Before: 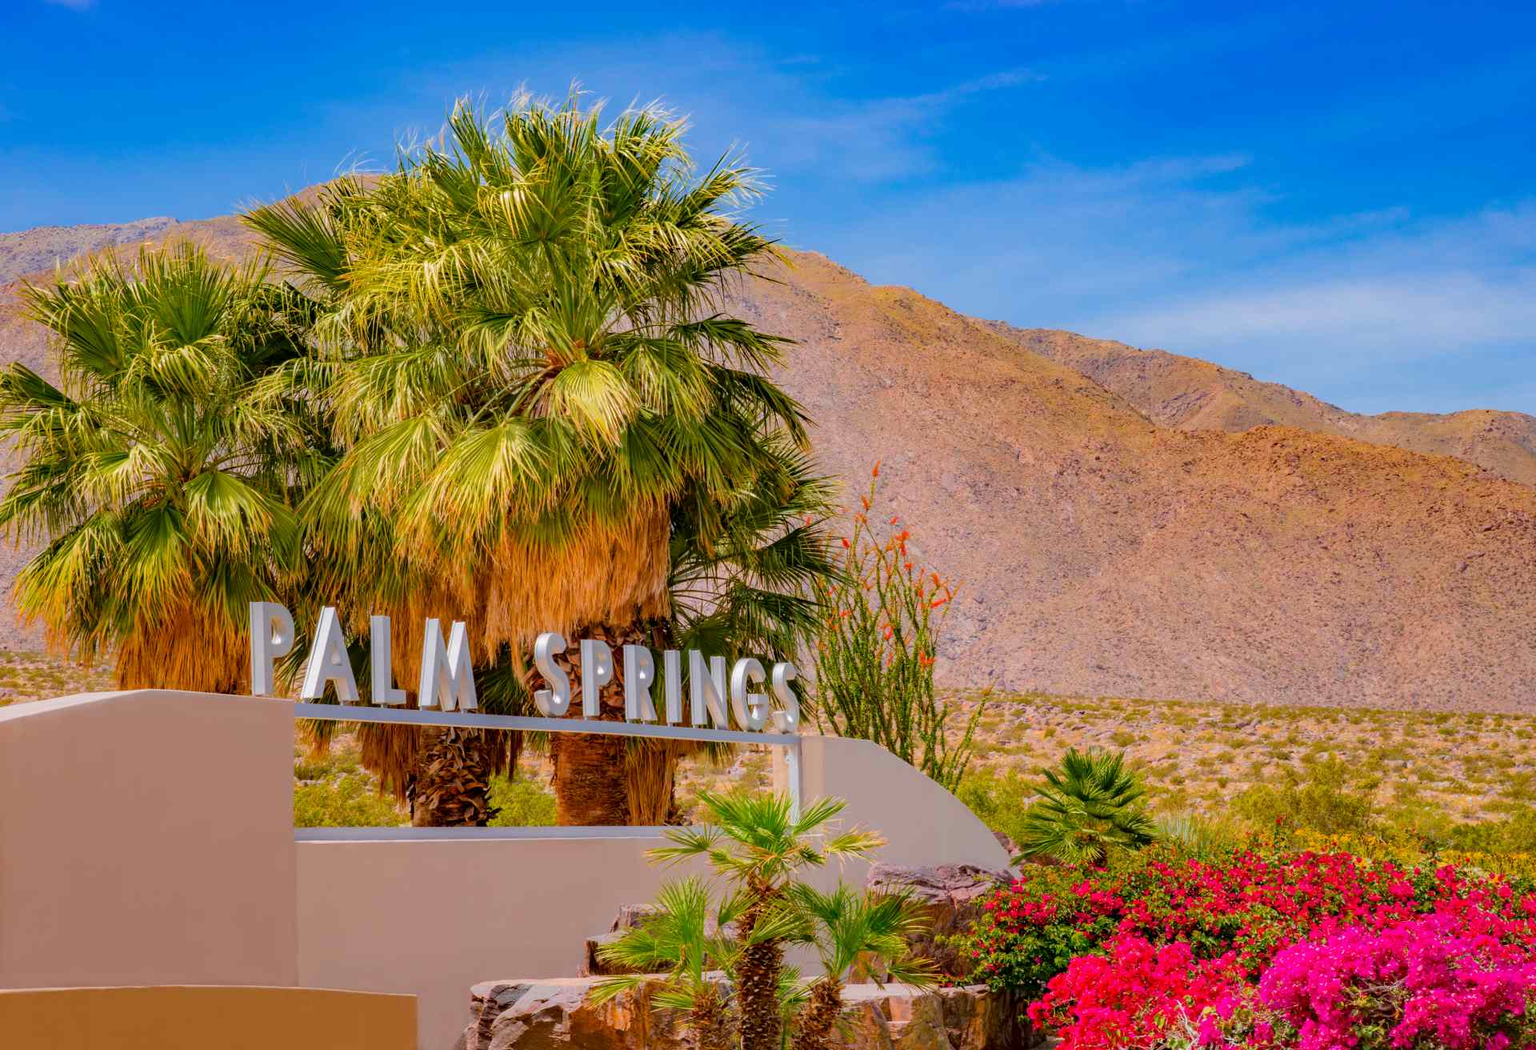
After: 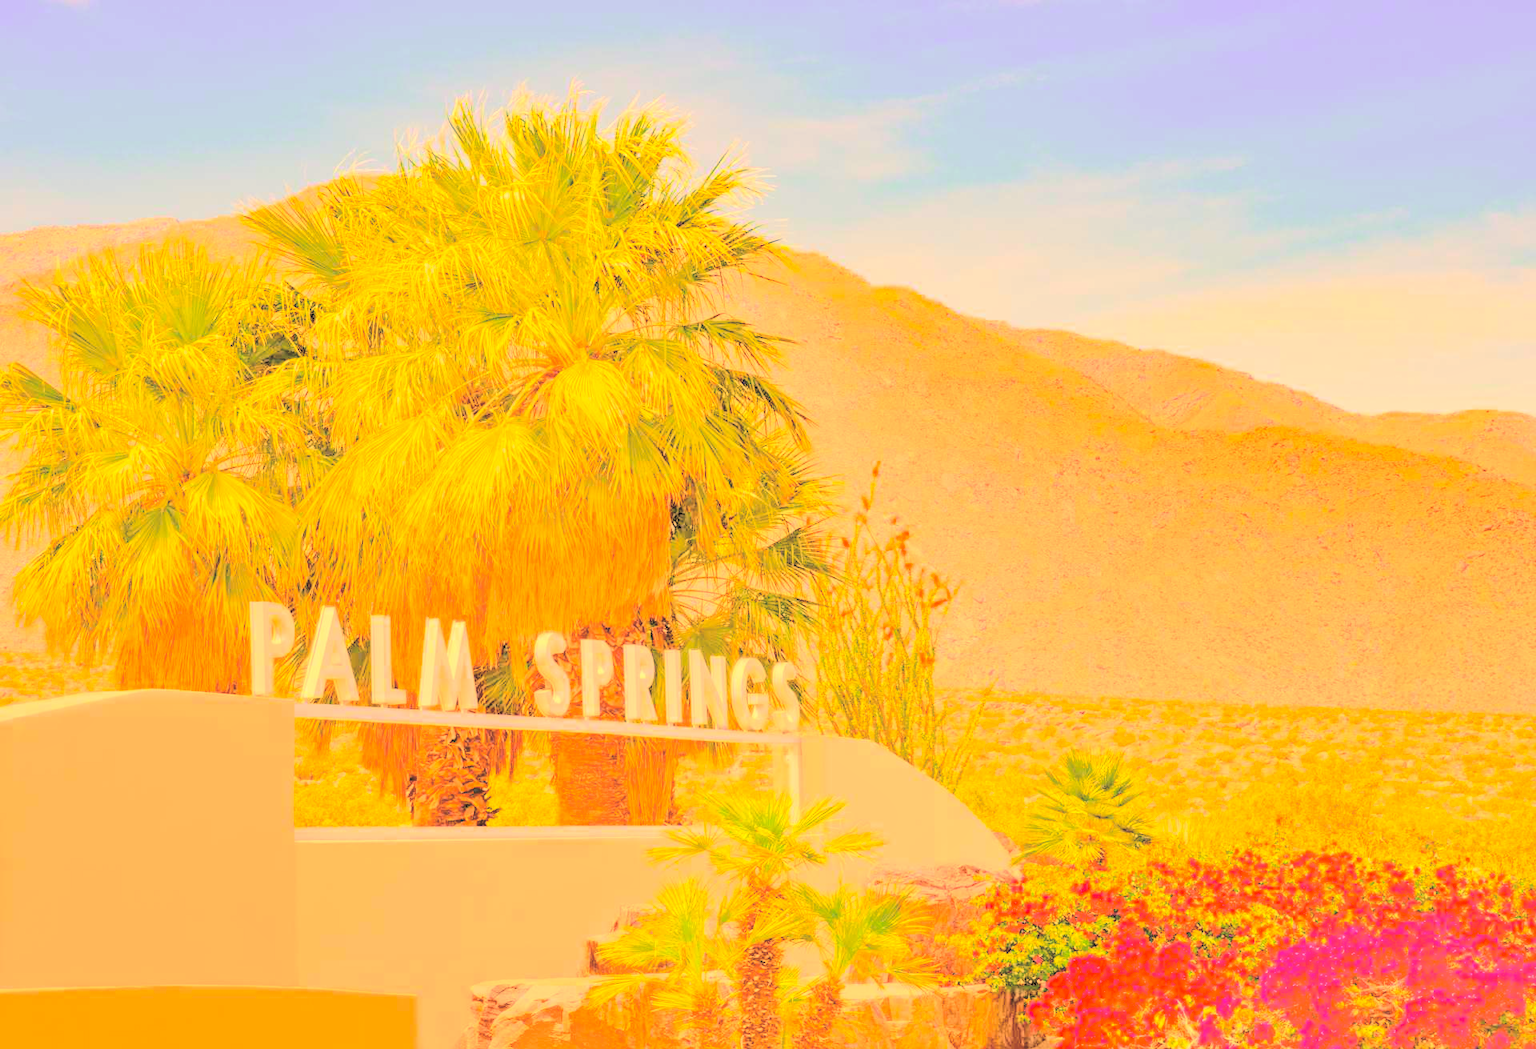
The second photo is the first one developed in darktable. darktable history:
tone equalizer: -8 EV 2 EV, -7 EV 2 EV, -6 EV 2 EV, -5 EV 2 EV, -4 EV 2 EV, -3 EV 1.5 EV, -2 EV 1 EV, -1 EV 0.5 EV
white balance: red 1.138, green 0.996, blue 0.812
contrast brightness saturation: brightness 1
color correction: highlights a* 17.94, highlights b* 35.39, shadows a* 1.48, shadows b* 6.42, saturation 1.01
